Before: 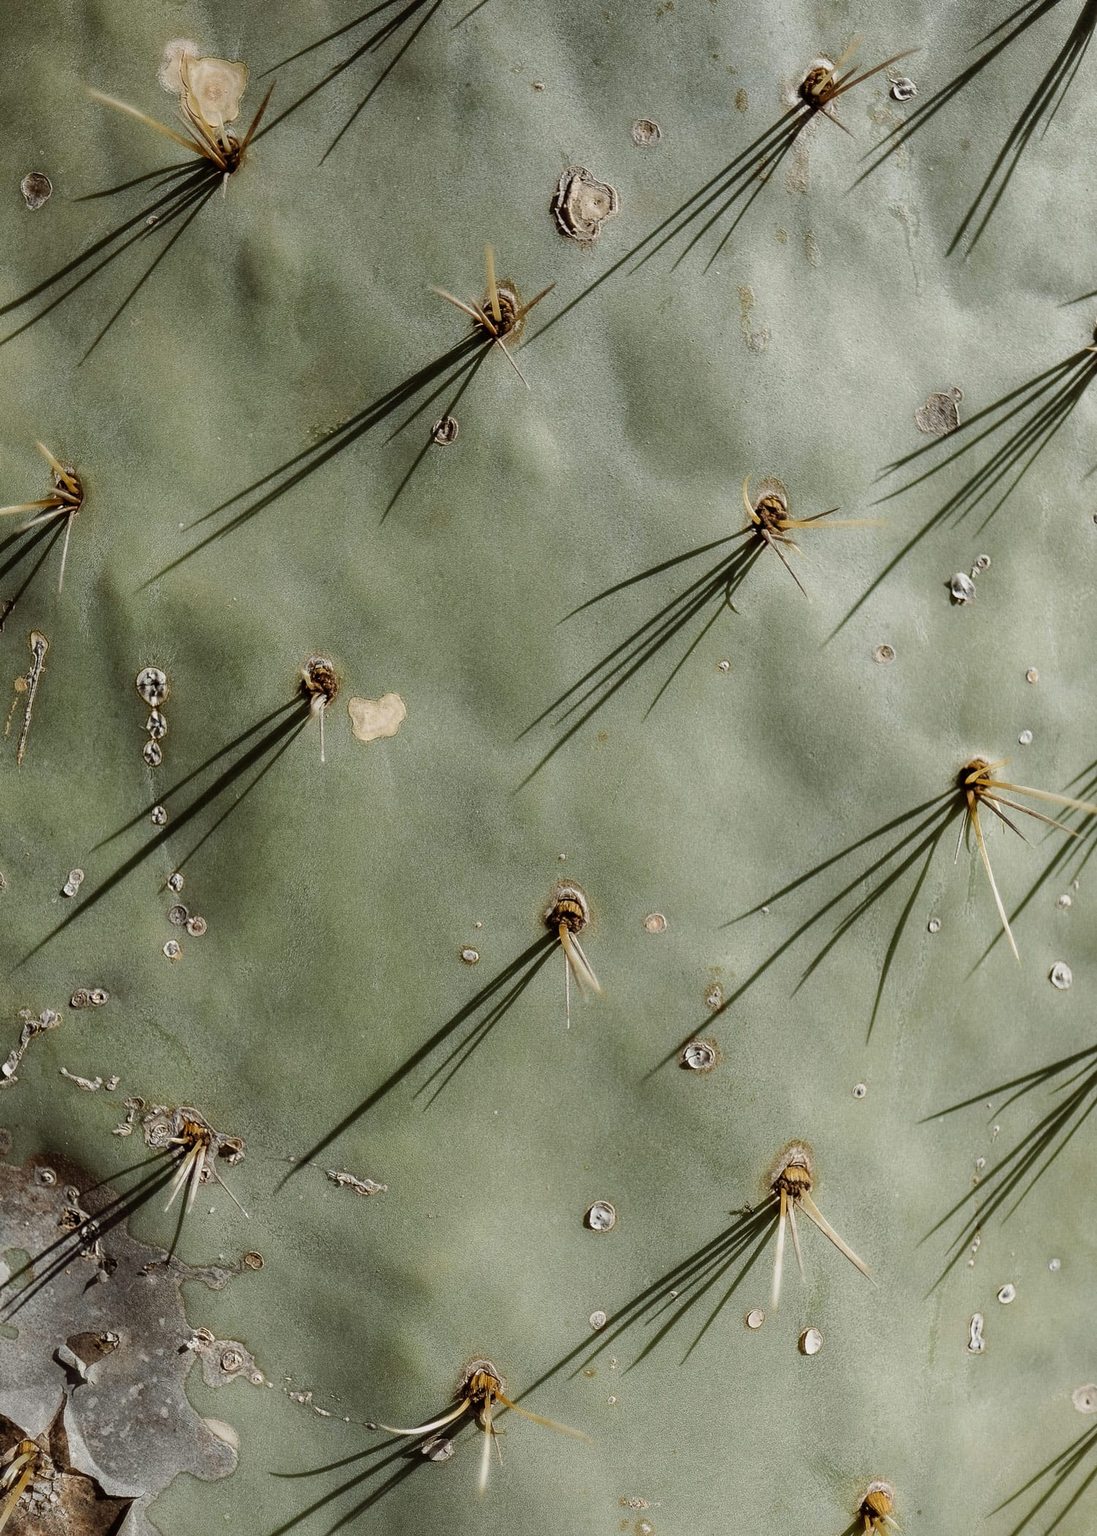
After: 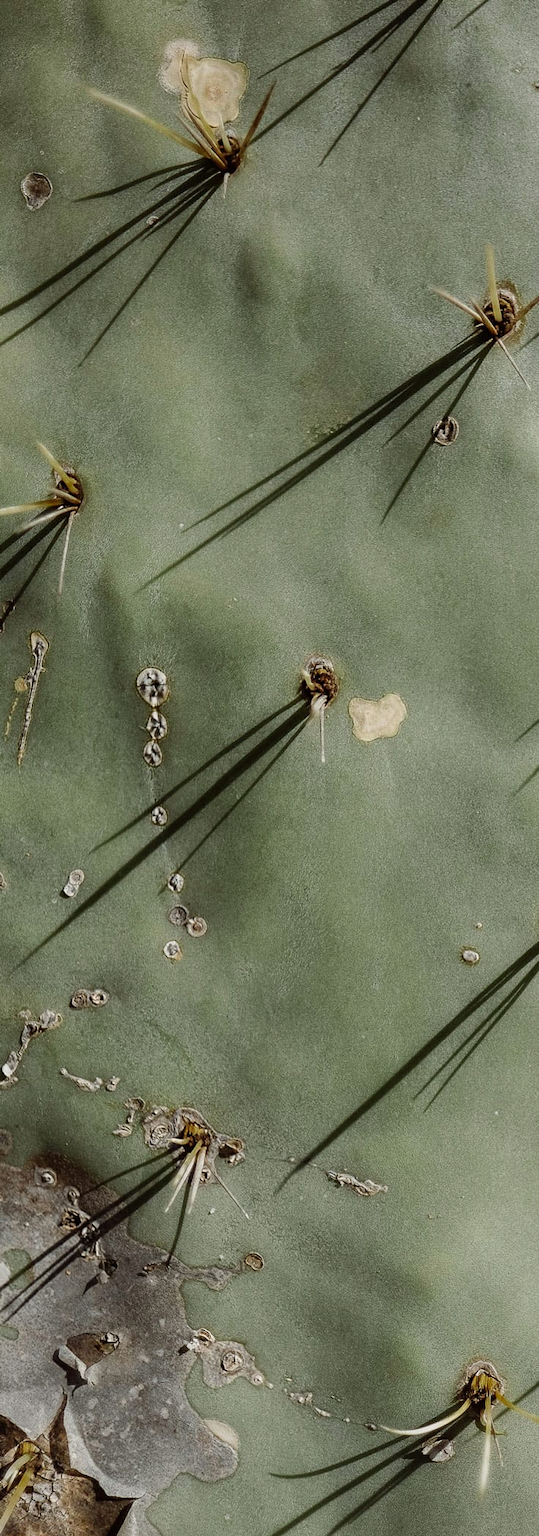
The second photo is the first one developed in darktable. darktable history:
color zones: curves: ch2 [(0, 0.5) (0.143, 0.517) (0.286, 0.571) (0.429, 0.522) (0.571, 0.5) (0.714, 0.5) (0.857, 0.5) (1, 0.5)]
crop and rotate: left 0%, top 0%, right 50.845%
